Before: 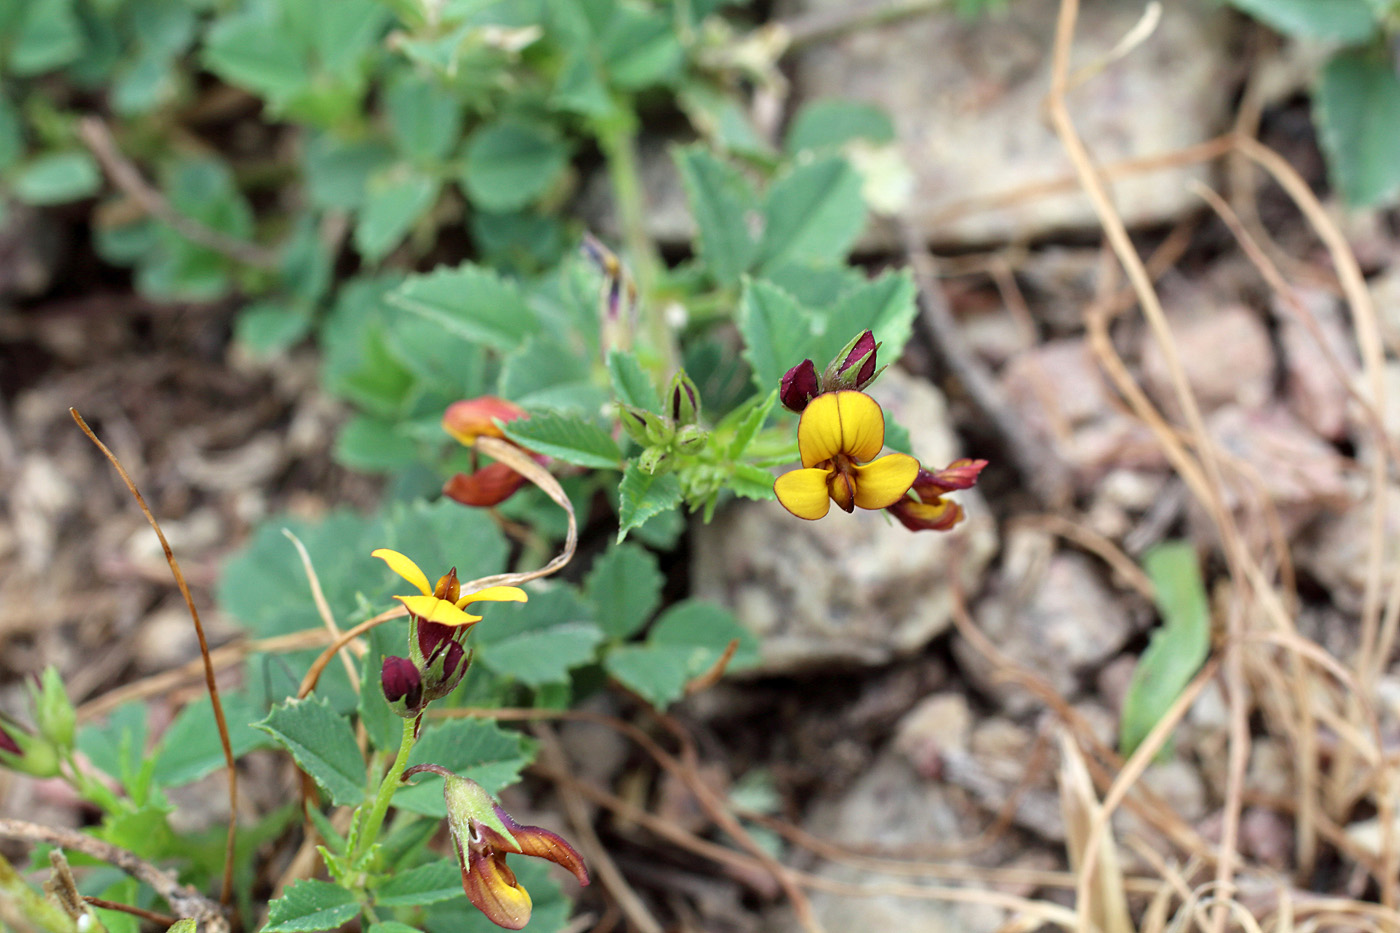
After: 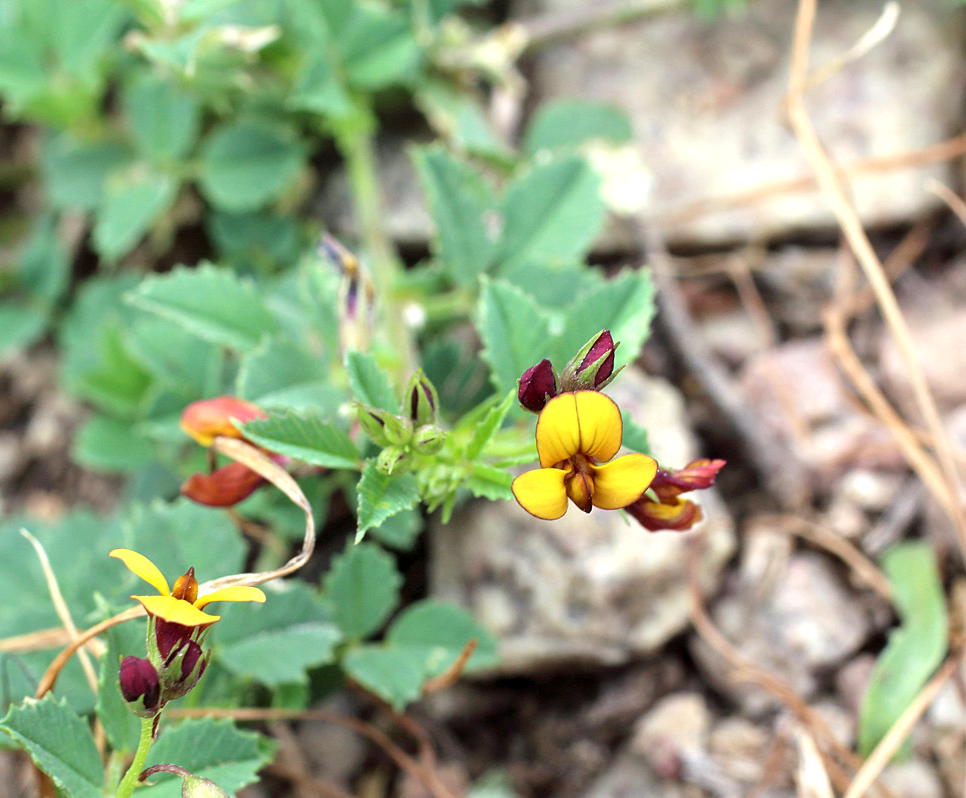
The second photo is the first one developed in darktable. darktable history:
exposure: exposure 0.468 EV, compensate highlight preservation false
crop: left 18.779%, right 12.197%, bottom 14.395%
